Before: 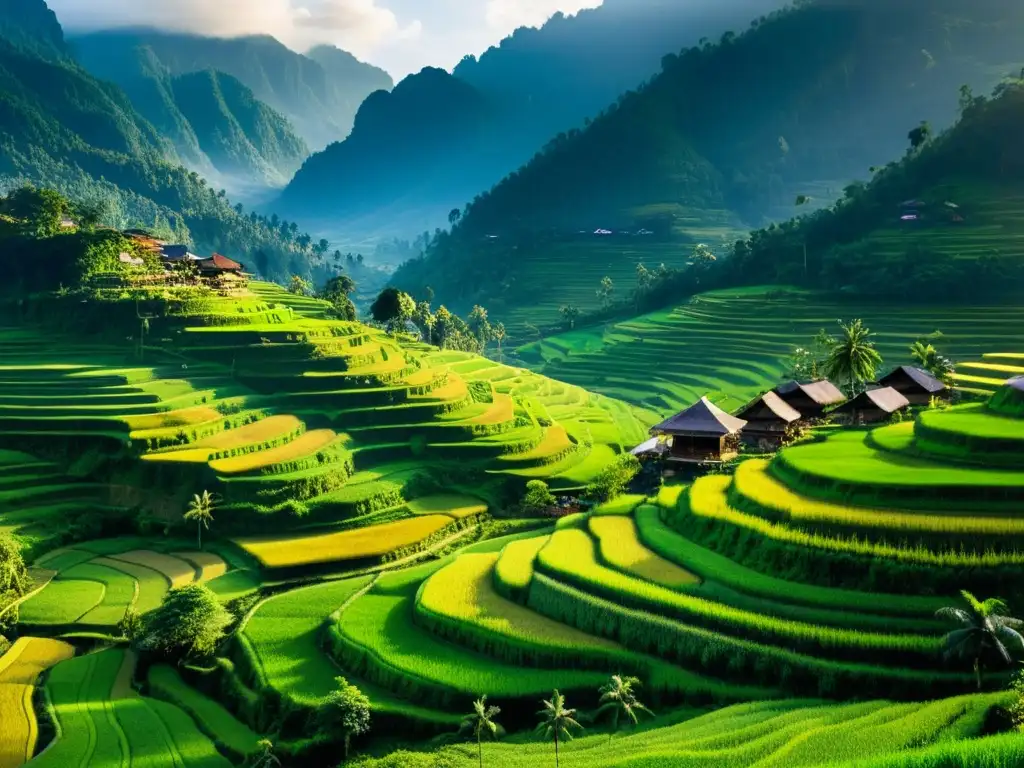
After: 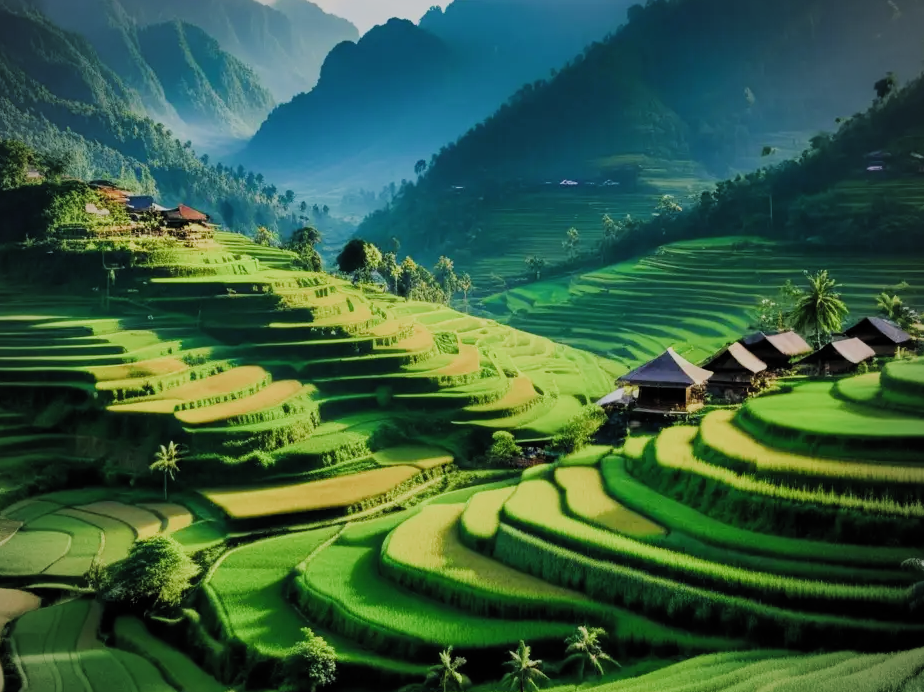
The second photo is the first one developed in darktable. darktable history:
crop: left 3.405%, top 6.49%, right 6.311%, bottom 3.314%
filmic rgb: black relative exposure -7.65 EV, white relative exposure 4.56 EV, hardness 3.61, color science v5 (2021), contrast in shadows safe, contrast in highlights safe
vignetting: on, module defaults
